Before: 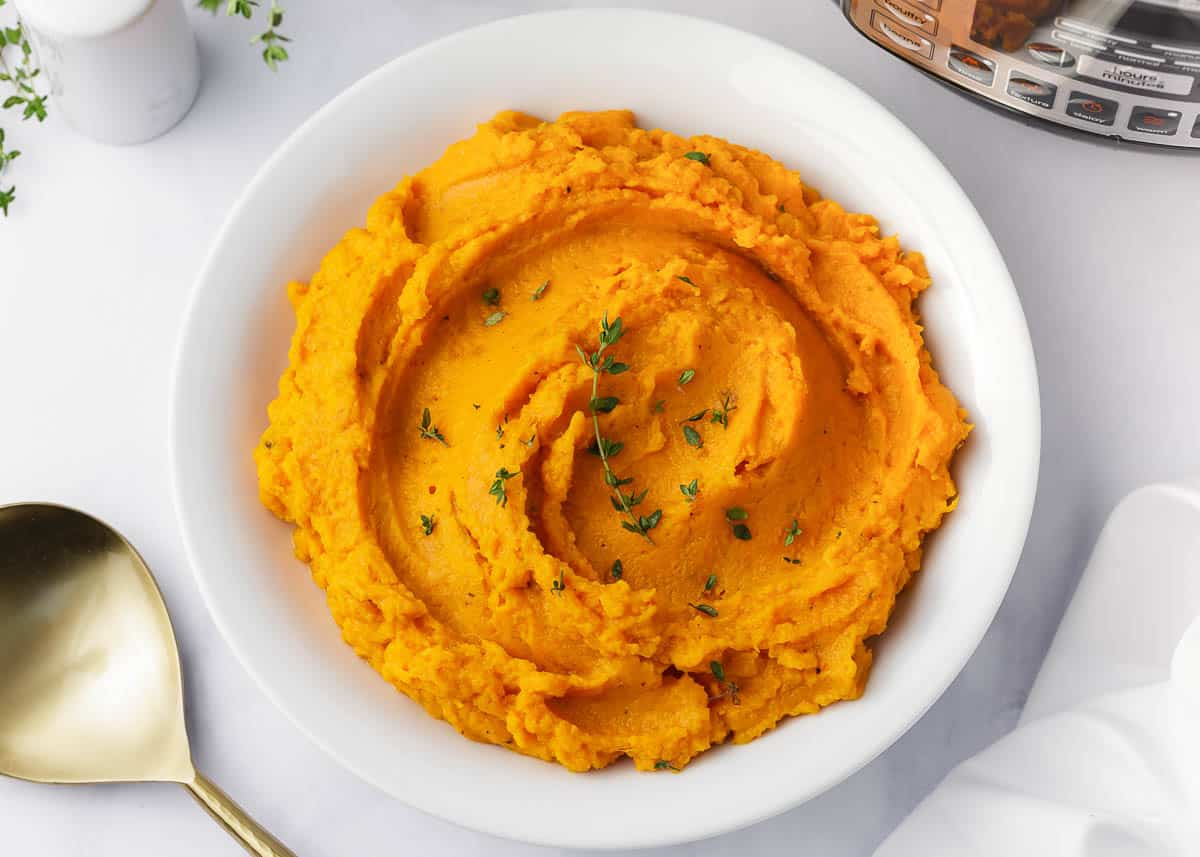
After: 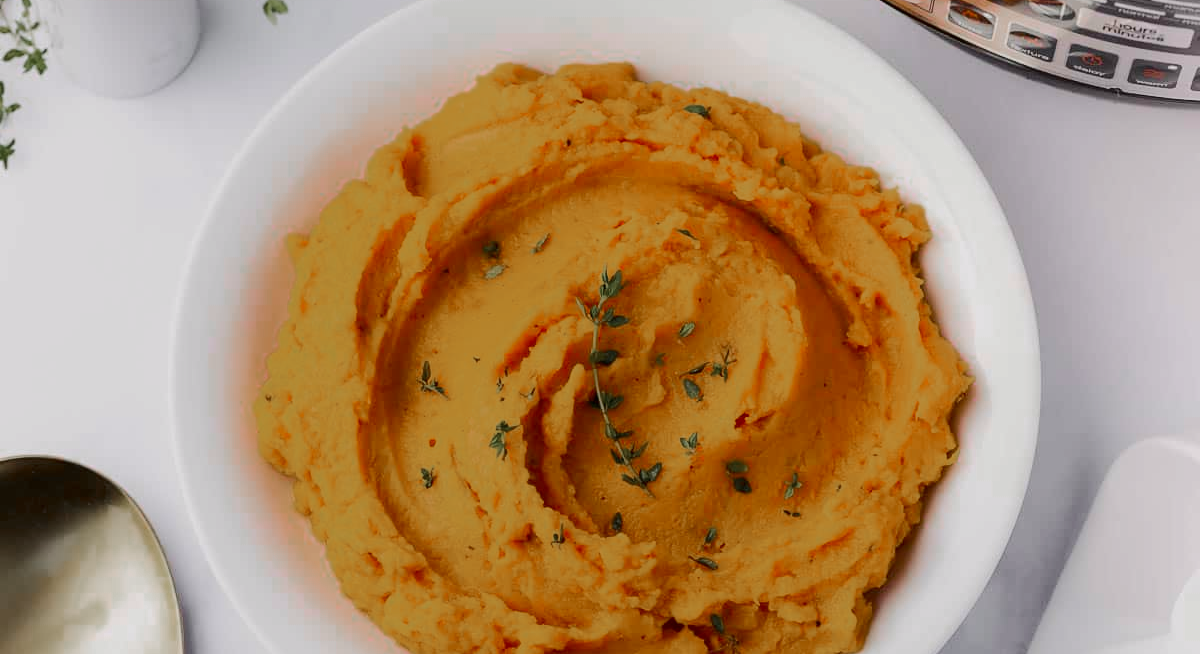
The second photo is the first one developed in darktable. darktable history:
color zones: curves: ch0 [(0, 0.48) (0.209, 0.398) (0.305, 0.332) (0.429, 0.493) (0.571, 0.5) (0.714, 0.5) (0.857, 0.5) (1, 0.48)]; ch1 [(0, 0.736) (0.143, 0.625) (0.225, 0.371) (0.429, 0.256) (0.571, 0.241) (0.714, 0.213) (0.857, 0.48) (1, 0.736)]; ch2 [(0, 0.448) (0.143, 0.498) (0.286, 0.5) (0.429, 0.5) (0.571, 0.5) (0.714, 0.5) (0.857, 0.5) (1, 0.448)]
crop: top 5.573%, bottom 18.108%
tone curve: curves: ch0 [(0, 0) (0.052, 0.018) (0.236, 0.207) (0.41, 0.417) (0.485, 0.518) (0.54, 0.584) (0.625, 0.666) (0.845, 0.828) (0.994, 0.964)]; ch1 [(0, 0.055) (0.15, 0.117) (0.317, 0.34) (0.382, 0.408) (0.434, 0.441) (0.472, 0.479) (0.498, 0.501) (0.557, 0.558) (0.616, 0.59) (0.739, 0.7) (0.873, 0.857) (1, 0.928)]; ch2 [(0, 0) (0.352, 0.403) (0.447, 0.466) (0.482, 0.482) (0.528, 0.526) (0.586, 0.577) (0.618, 0.621) (0.785, 0.747) (1, 1)], color space Lab, independent channels, preserve colors none
exposure: exposure -0.299 EV, compensate highlight preservation false
